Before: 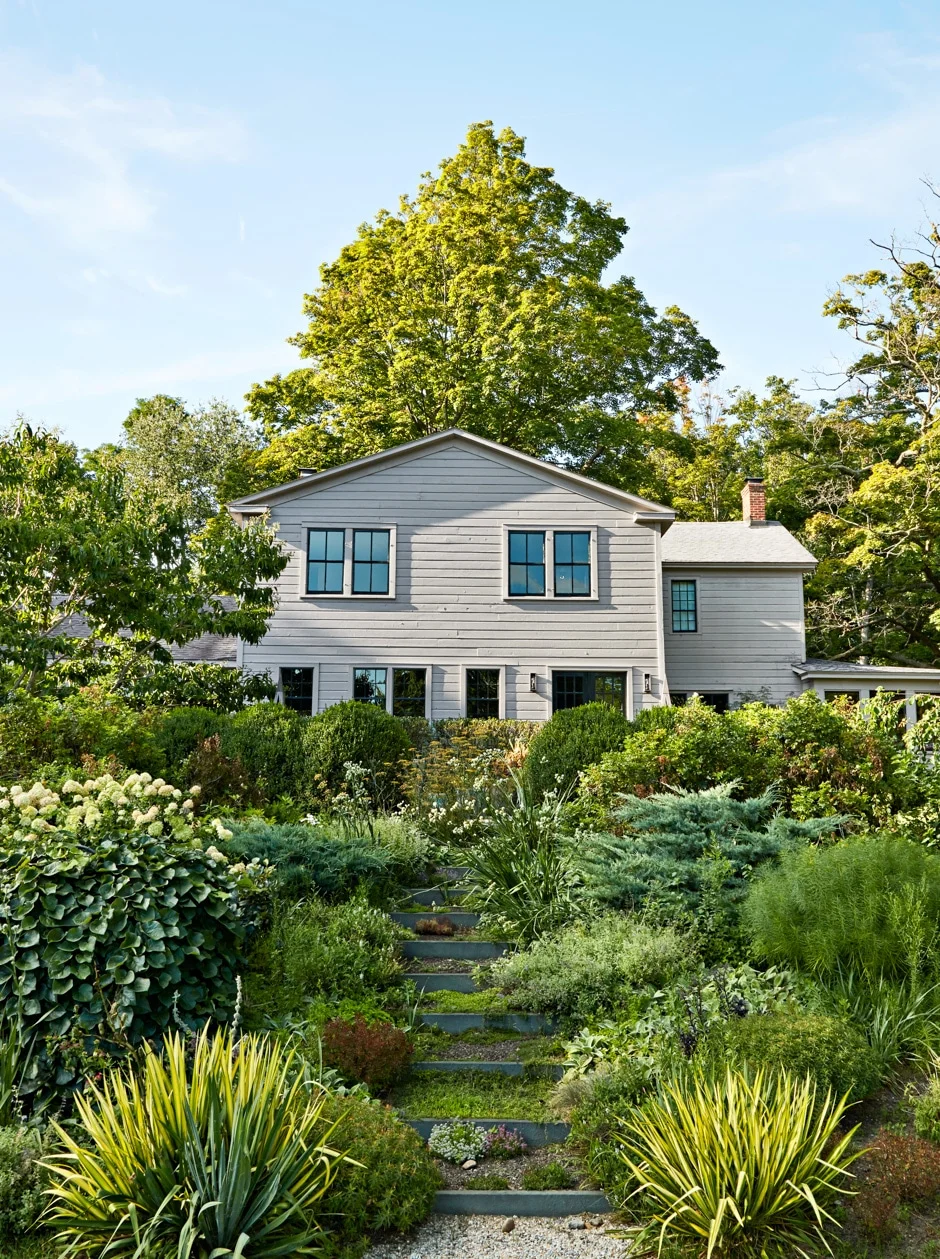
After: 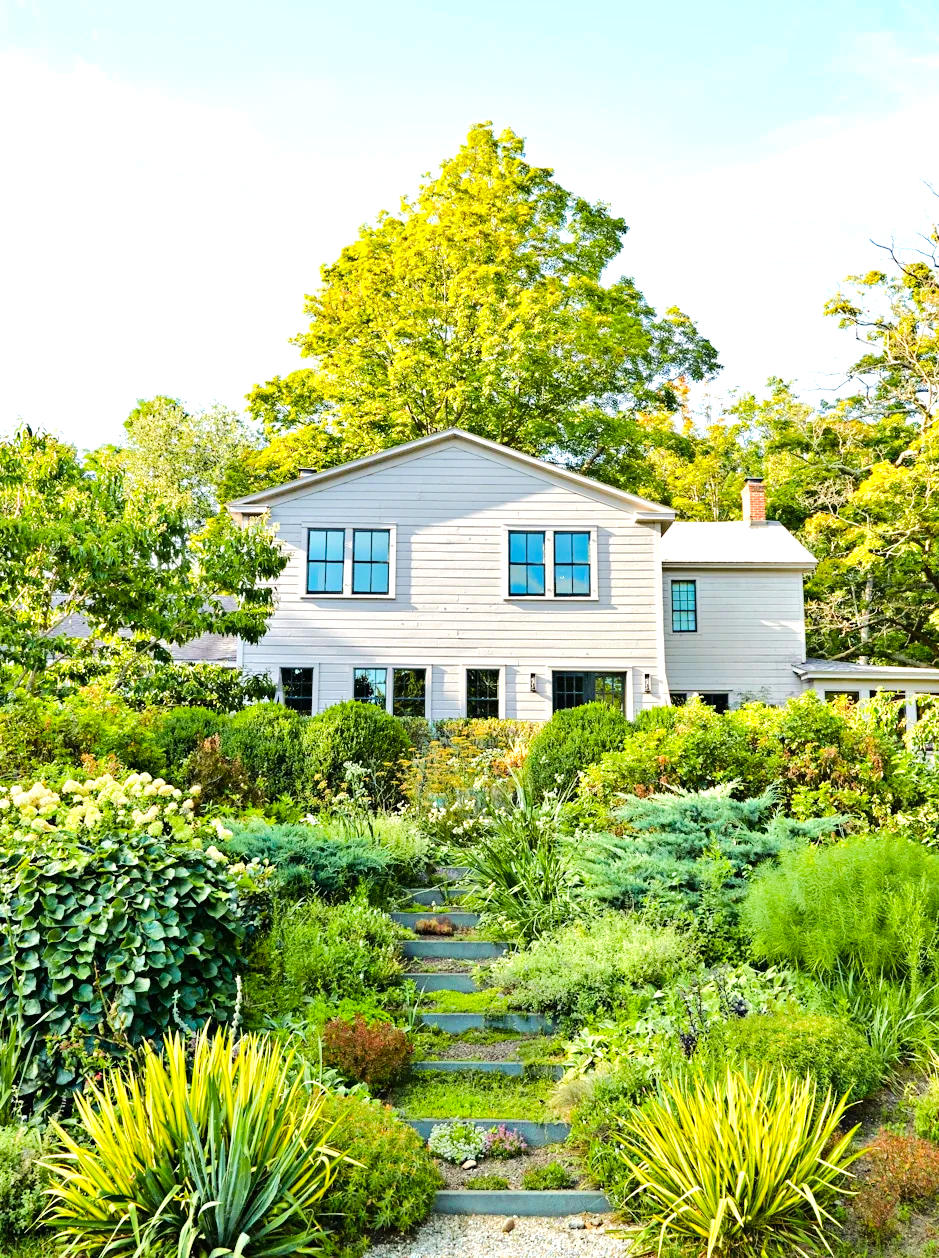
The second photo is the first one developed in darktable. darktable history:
exposure: exposure 0.693 EV, compensate exposure bias true, compensate highlight preservation false
color balance rgb: power › hue 61.87°, perceptual saturation grading › global saturation 10.076%, global vibrance 20%
tone equalizer: -7 EV 0.155 EV, -6 EV 0.608 EV, -5 EV 1.17 EV, -4 EV 1.3 EV, -3 EV 1.17 EV, -2 EV 0.6 EV, -1 EV 0.162 EV, edges refinement/feathering 500, mask exposure compensation -1.26 EV, preserve details no
